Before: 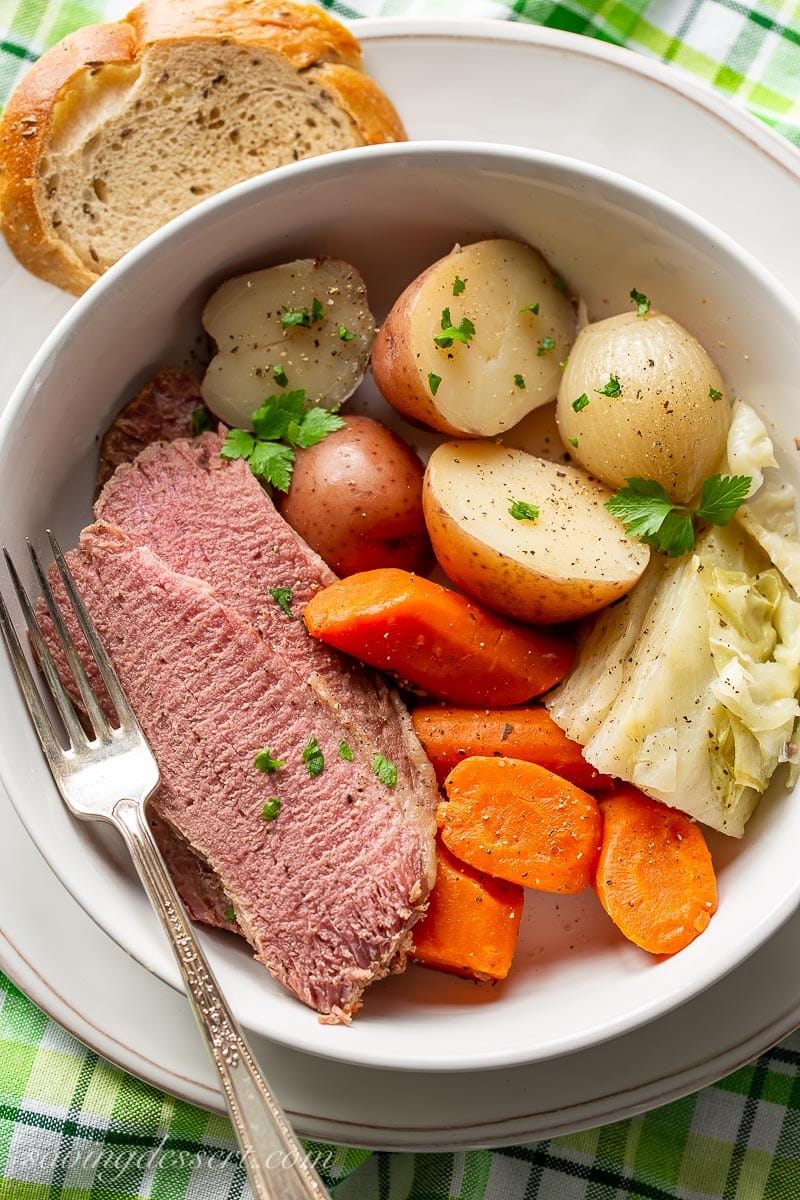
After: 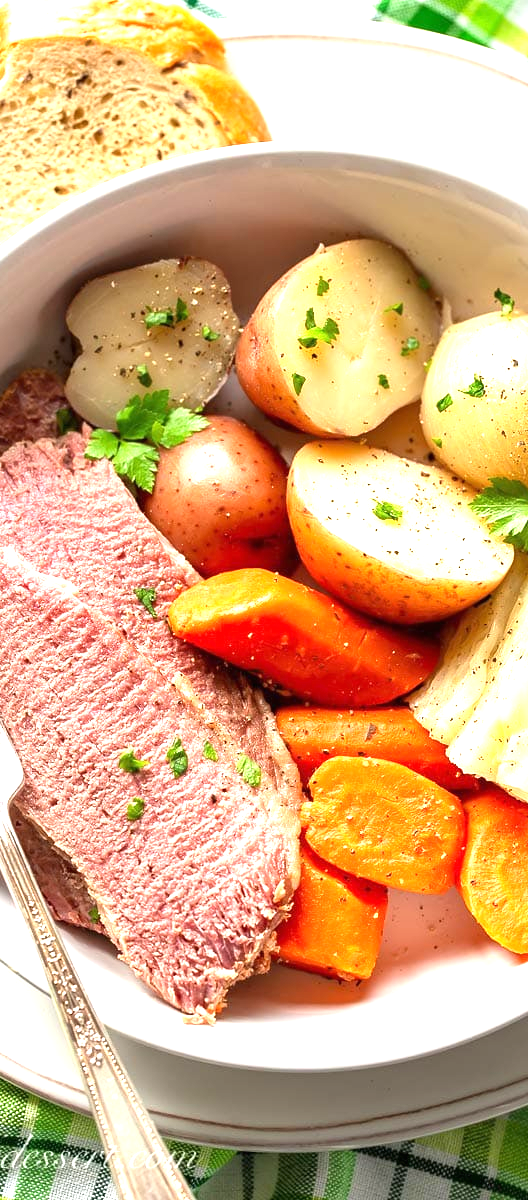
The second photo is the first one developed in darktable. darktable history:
crop: left 17.107%, right 16.848%
exposure: black level correction 0, exposure 1.2 EV, compensate highlight preservation false
